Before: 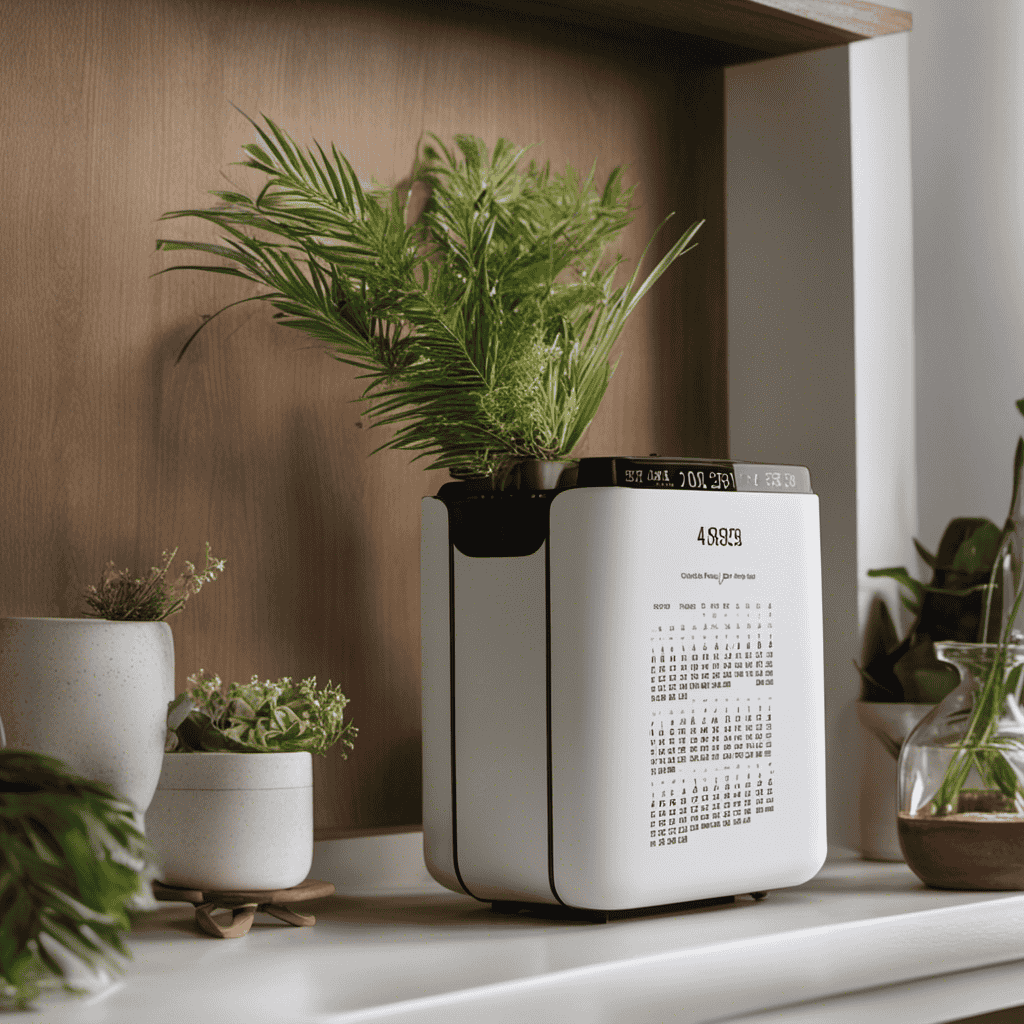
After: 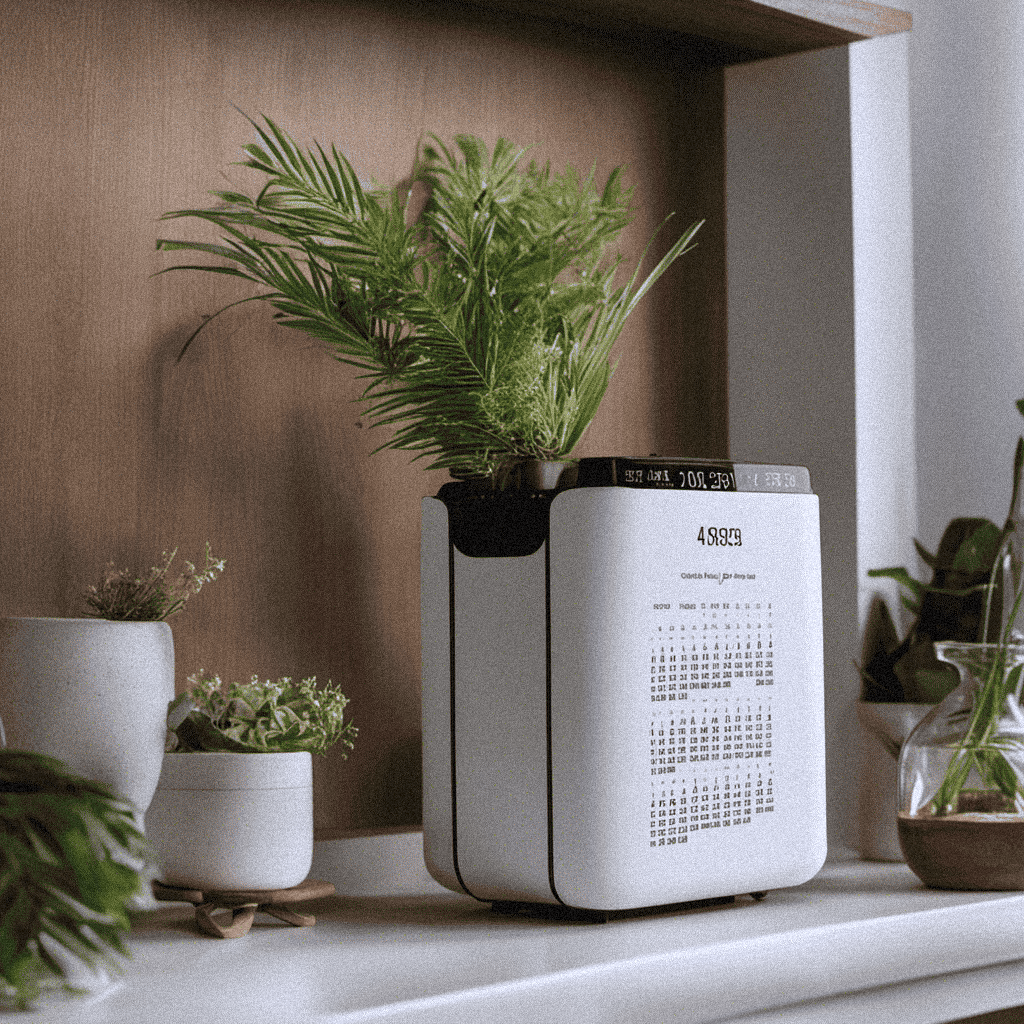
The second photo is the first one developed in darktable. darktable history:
color calibration: illuminant as shot in camera, x 0.358, y 0.373, temperature 4628.91 K
grain: coarseness 9.38 ISO, strength 34.99%, mid-tones bias 0%
